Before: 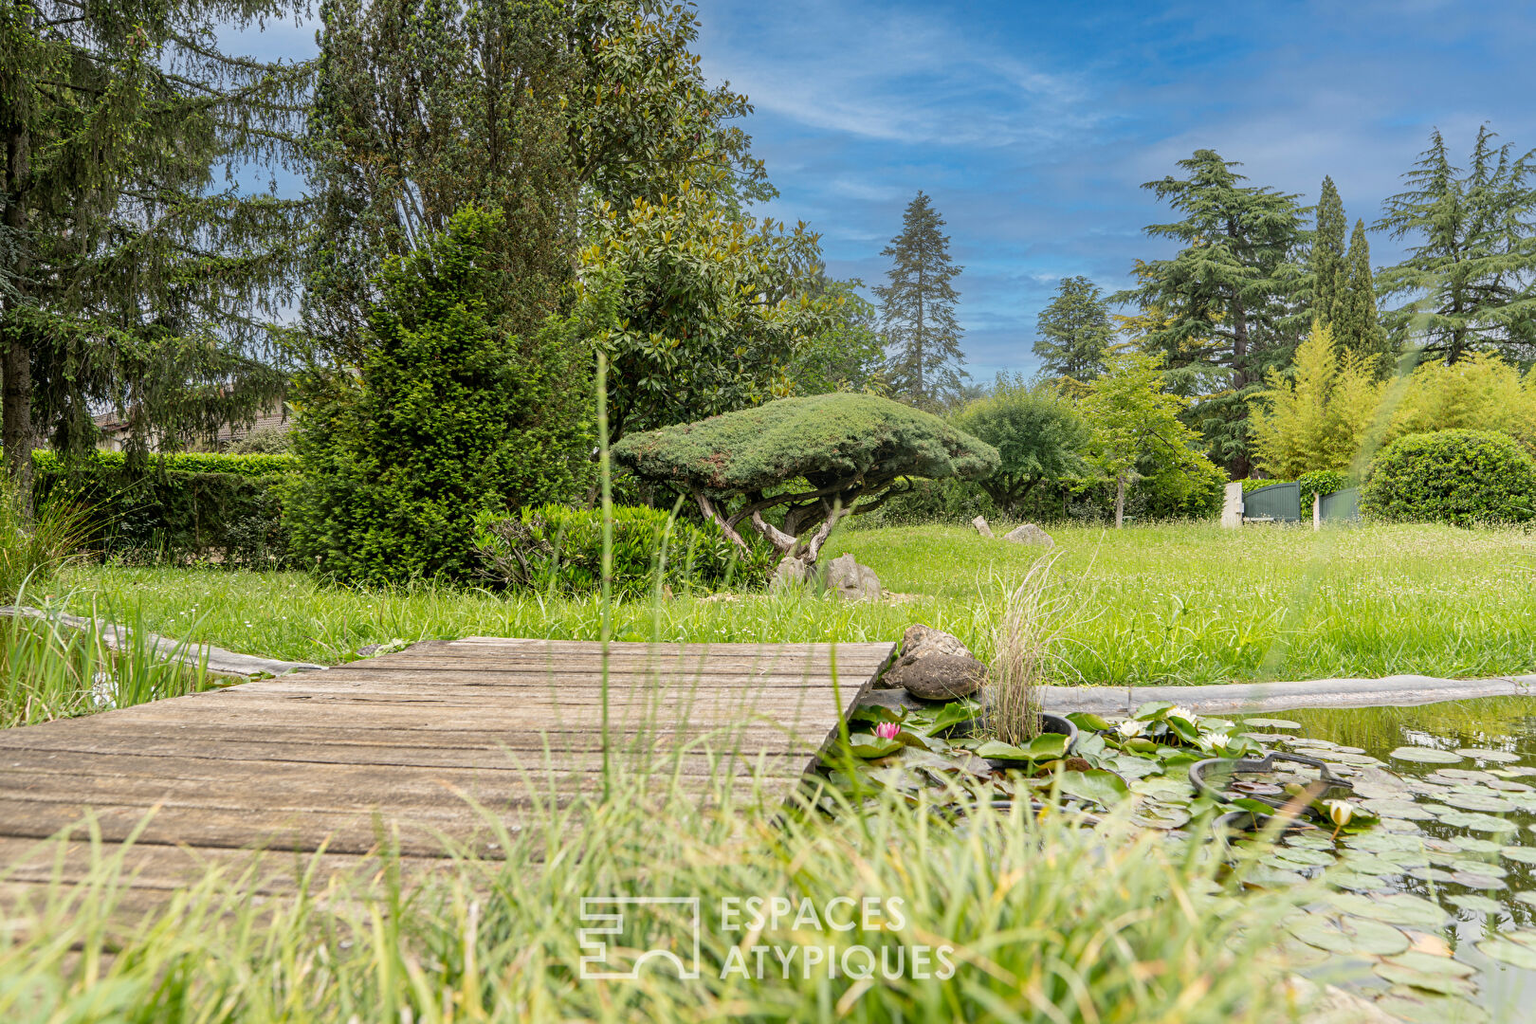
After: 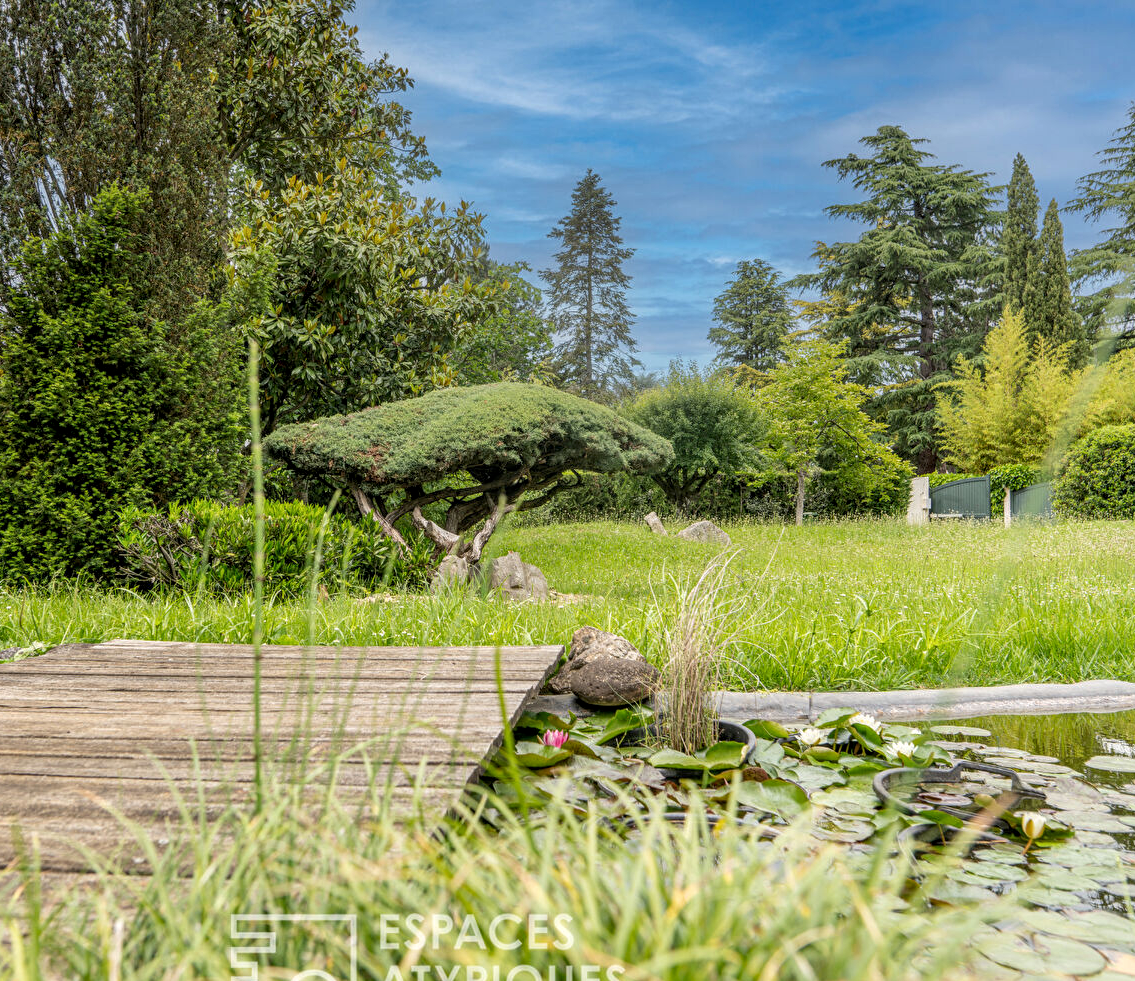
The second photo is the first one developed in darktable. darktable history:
local contrast: on, module defaults
crop and rotate: left 23.537%, top 2.973%, right 6.365%, bottom 6.183%
